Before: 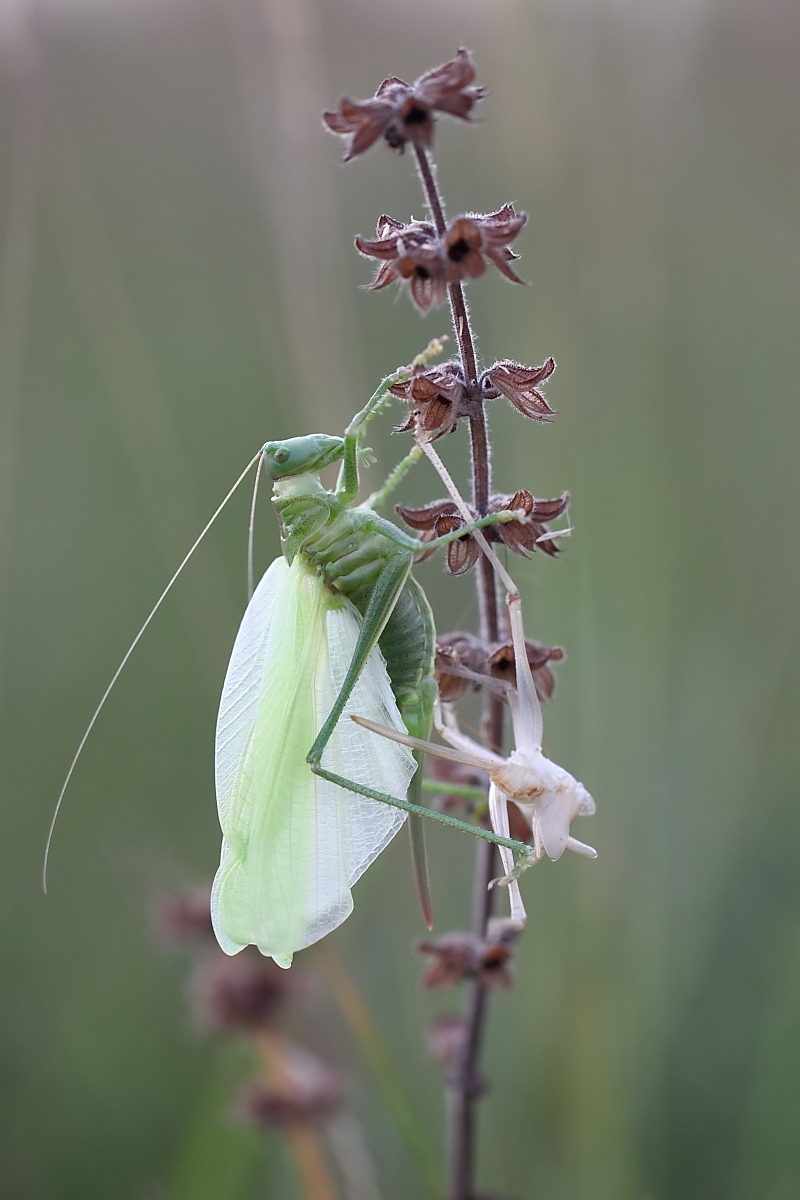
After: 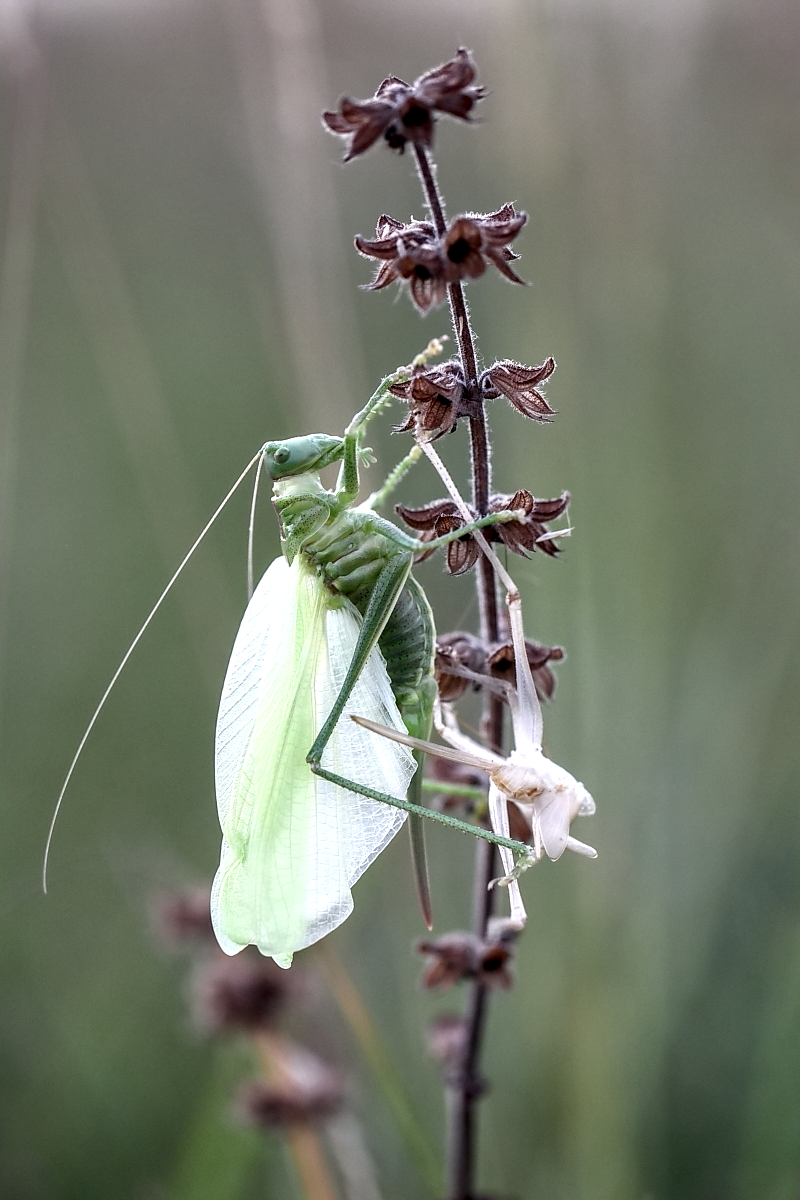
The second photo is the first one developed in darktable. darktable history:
local contrast: highlights 18%, detail 186%
